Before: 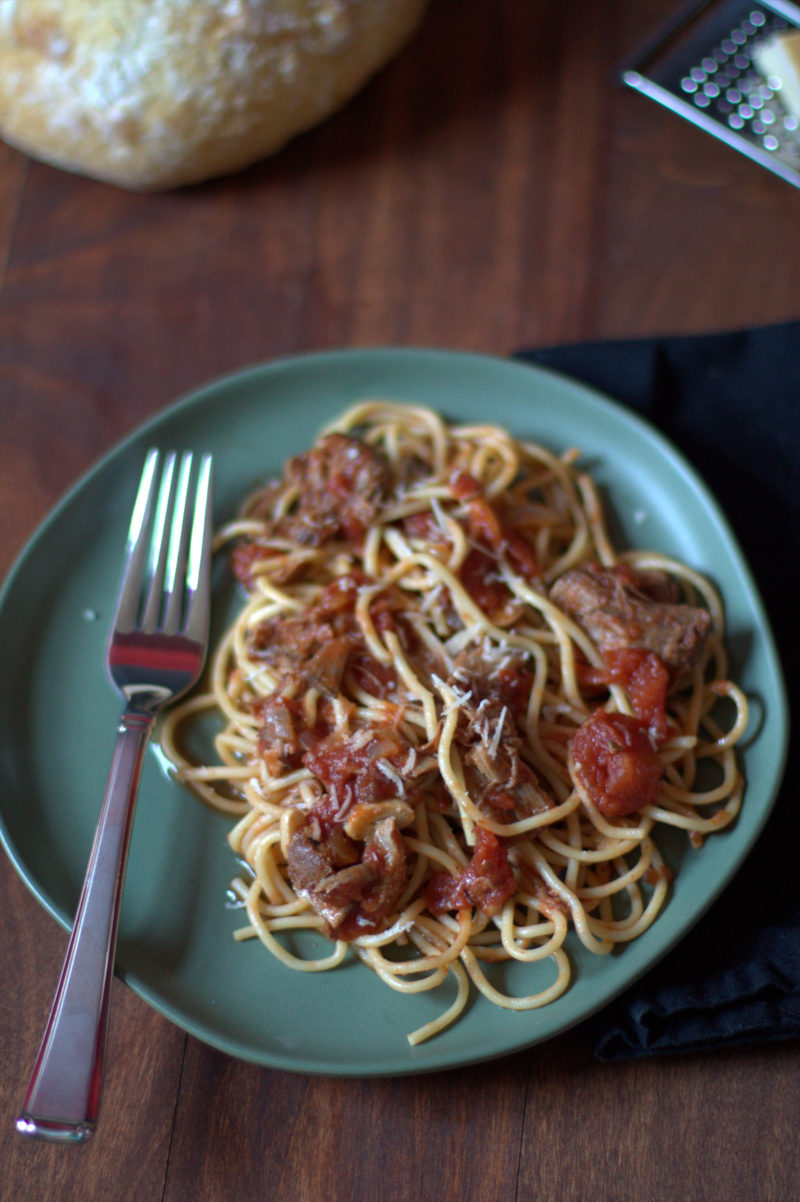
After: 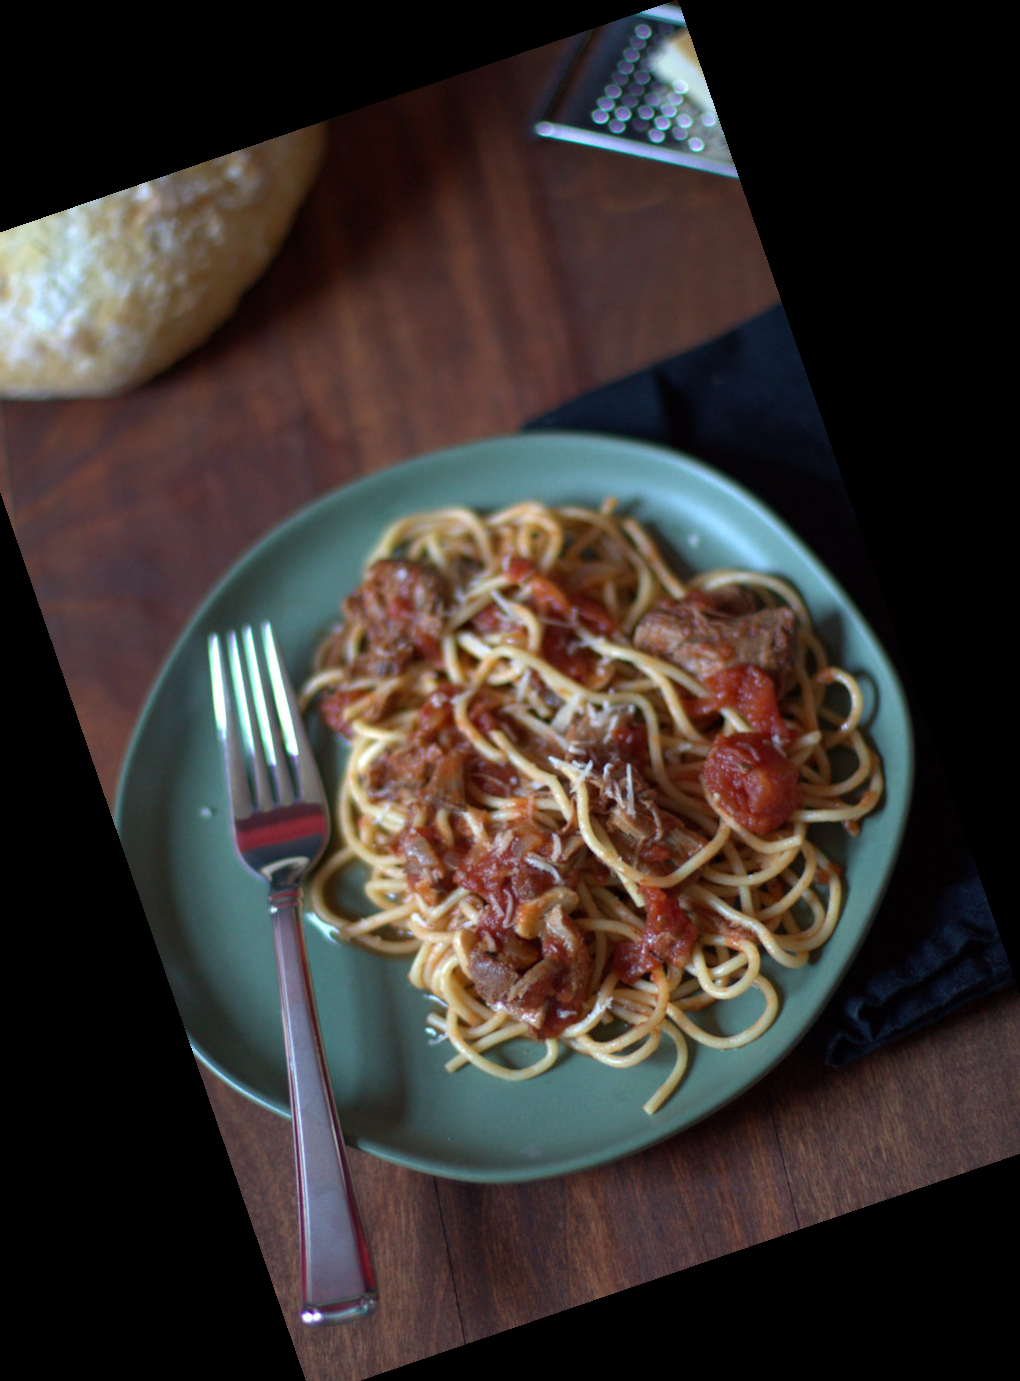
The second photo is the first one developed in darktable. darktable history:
crop and rotate: angle 18.98°, left 6.893%, right 4.179%, bottom 1.079%
